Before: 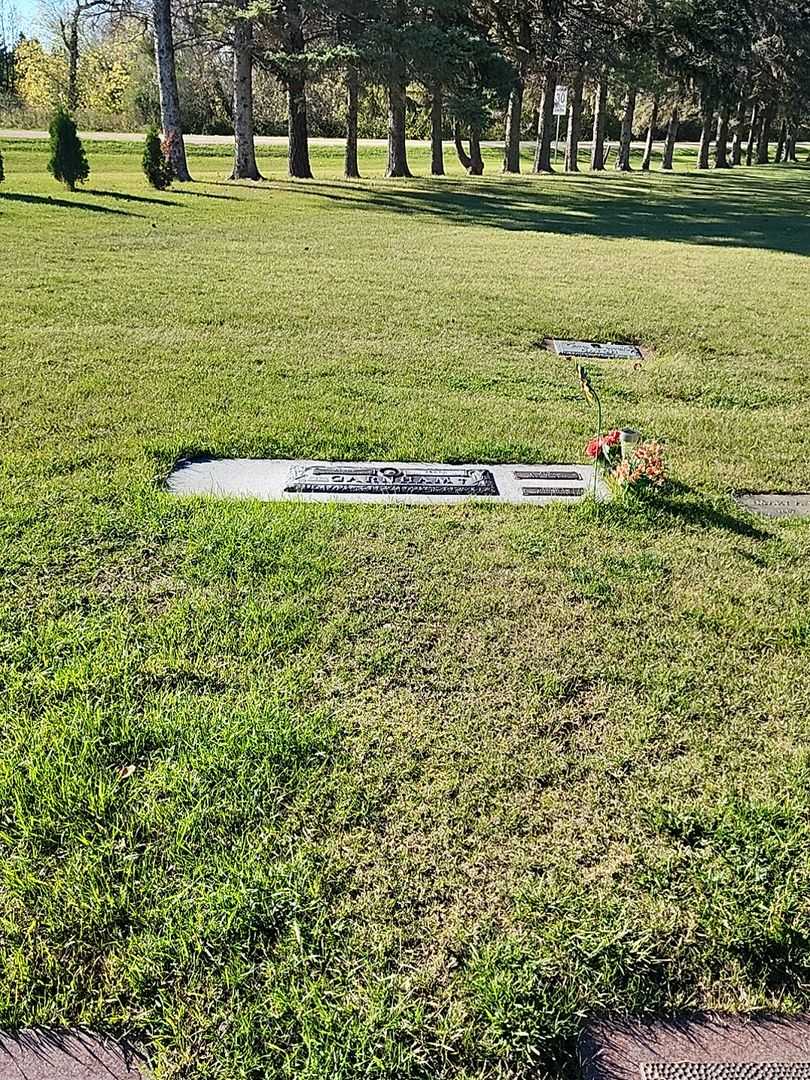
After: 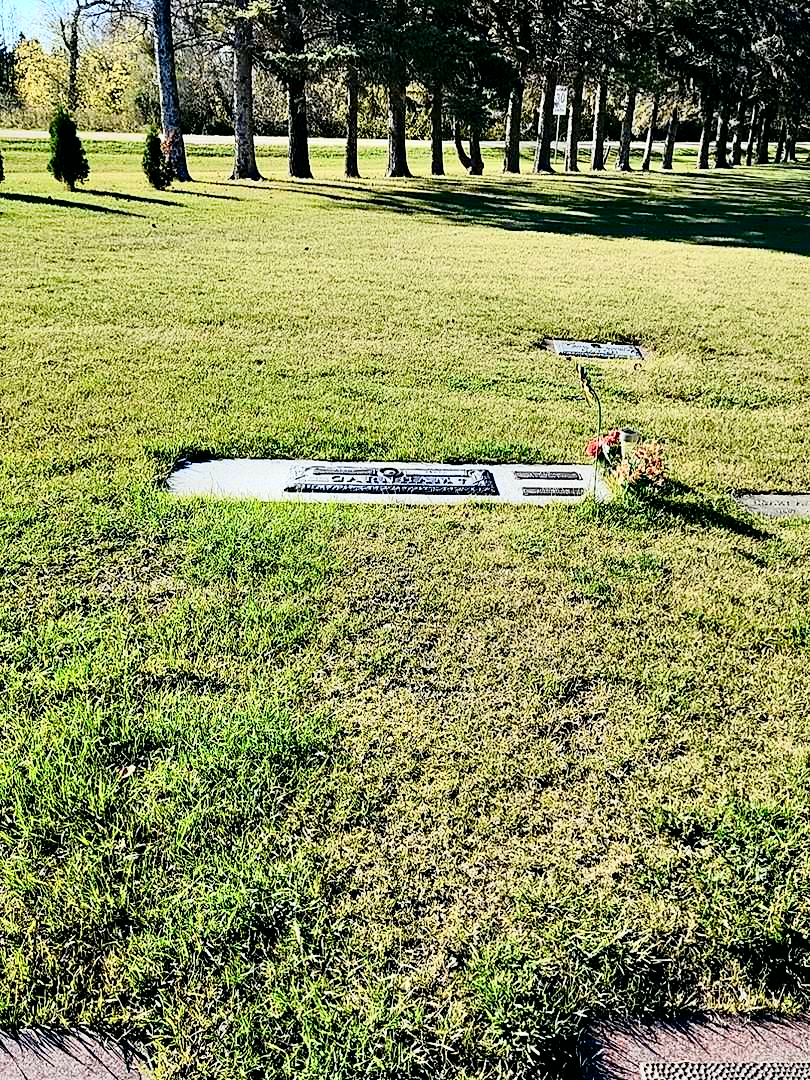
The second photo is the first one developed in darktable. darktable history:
contrast brightness saturation: contrast 0.2, brightness -0.11, saturation 0.1
tone curve: curves: ch0 [(0, 0) (0.088, 0.042) (0.208, 0.176) (0.257, 0.267) (0.406, 0.483) (0.489, 0.556) (0.667, 0.73) (0.793, 0.851) (0.994, 0.974)]; ch1 [(0, 0) (0.161, 0.092) (0.35, 0.33) (0.392, 0.392) (0.457, 0.467) (0.505, 0.497) (0.537, 0.518) (0.553, 0.53) (0.58, 0.567) (0.739, 0.697) (1, 1)]; ch2 [(0, 0) (0.346, 0.362) (0.448, 0.419) (0.502, 0.499) (0.533, 0.517) (0.556, 0.533) (0.629, 0.619) (0.717, 0.678) (1, 1)], color space Lab, independent channels, preserve colors none
color balance rgb: perceptual saturation grading › global saturation 20%, perceptual saturation grading › highlights -25%, perceptual saturation grading › shadows 50%
rgb levels: levels [[0.013, 0.434, 0.89], [0, 0.5, 1], [0, 0.5, 1]]
